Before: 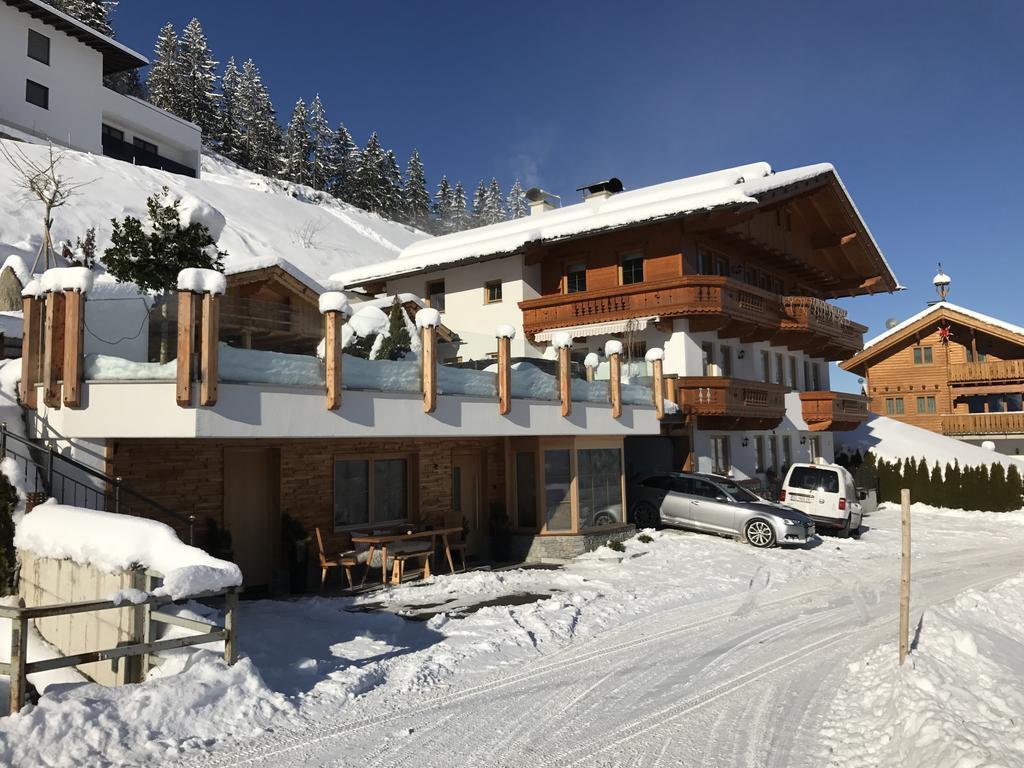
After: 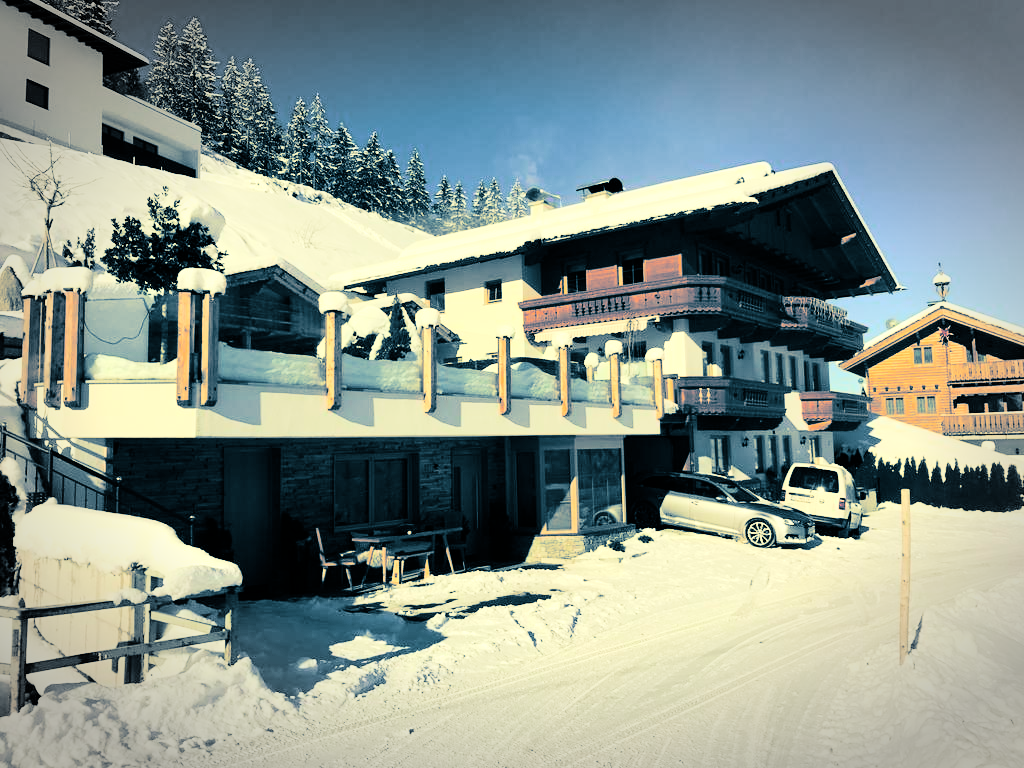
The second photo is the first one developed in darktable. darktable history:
tone curve: curves: ch0 [(0, 0) (0.004, 0) (0.133, 0.071) (0.325, 0.456) (0.832, 0.957) (1, 1)], color space Lab, linked channels, preserve colors none
channel mixer: red [0, 0, 0, 1, 0, 0, 0], green [0 ×4, 1, 0, 0], blue [0, 0, 0, 0.1, 0.1, 0.8, 0]
velvia: on, module defaults
split-toning: shadows › hue 212.4°, balance -70
vignetting: fall-off start 79.43%, saturation -0.649, width/height ratio 1.327, unbound false
